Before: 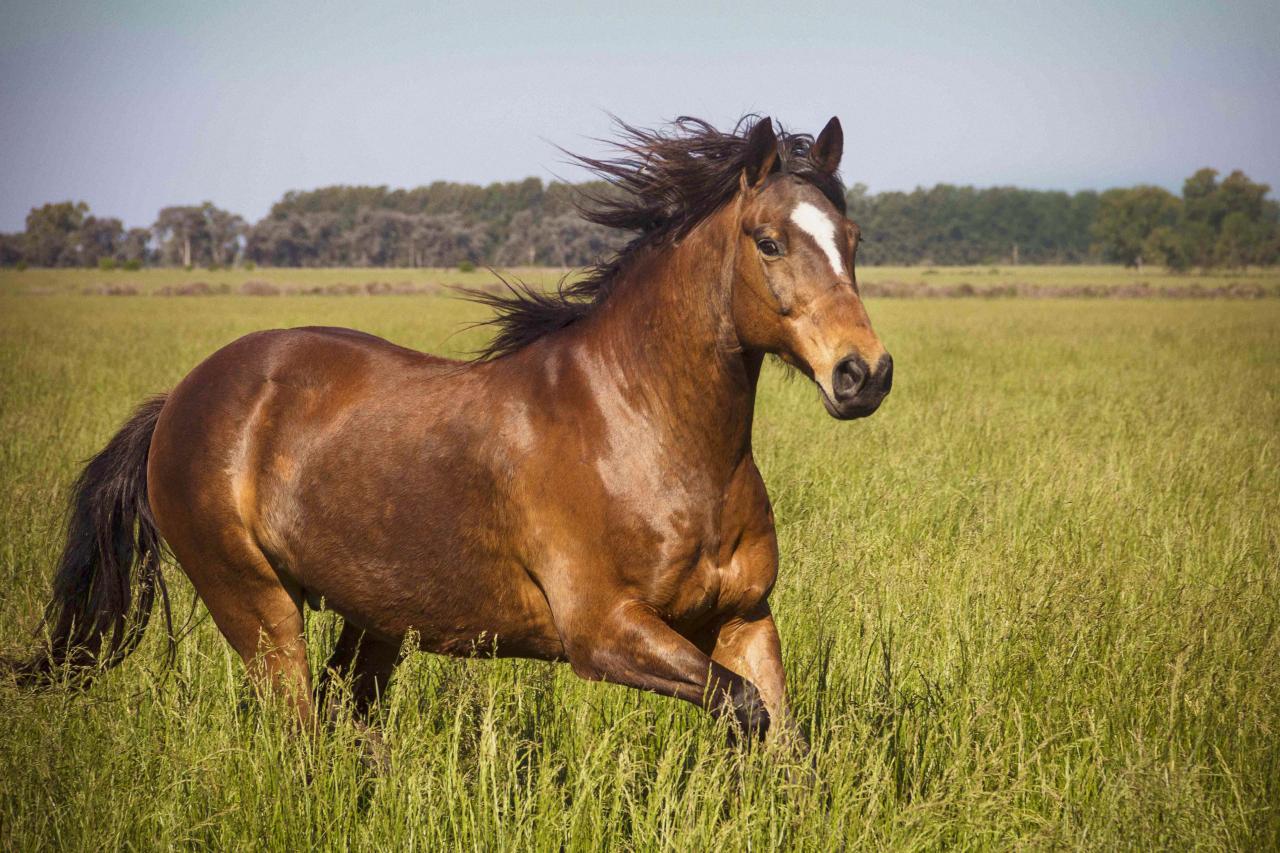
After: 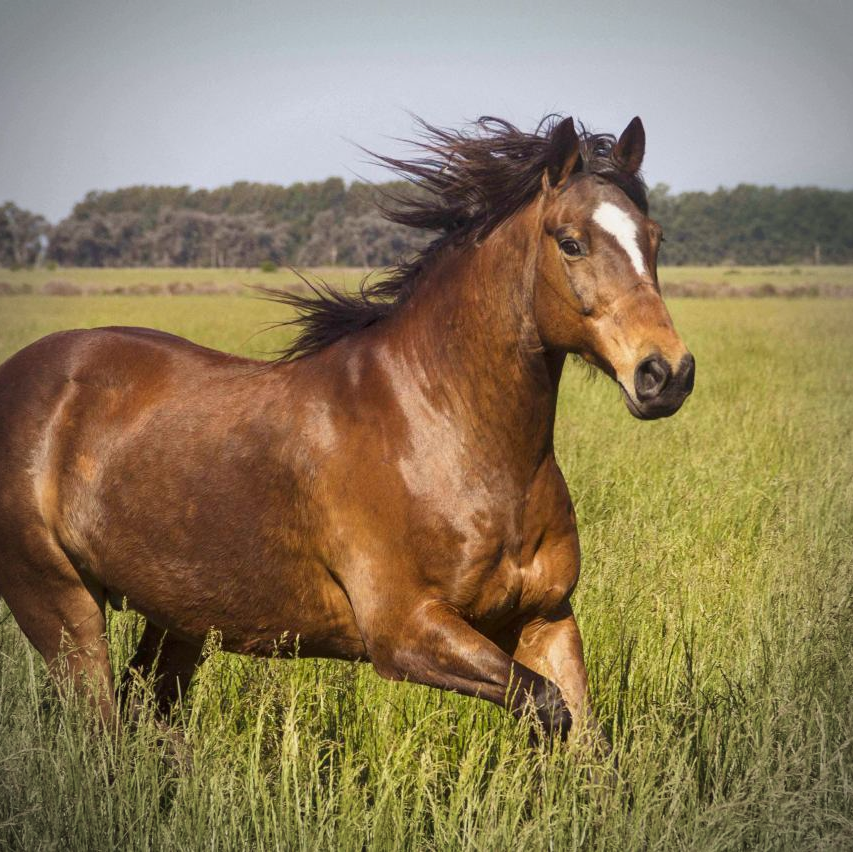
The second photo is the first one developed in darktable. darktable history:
crop and rotate: left 15.546%, right 17.787%
vignetting: unbound false
